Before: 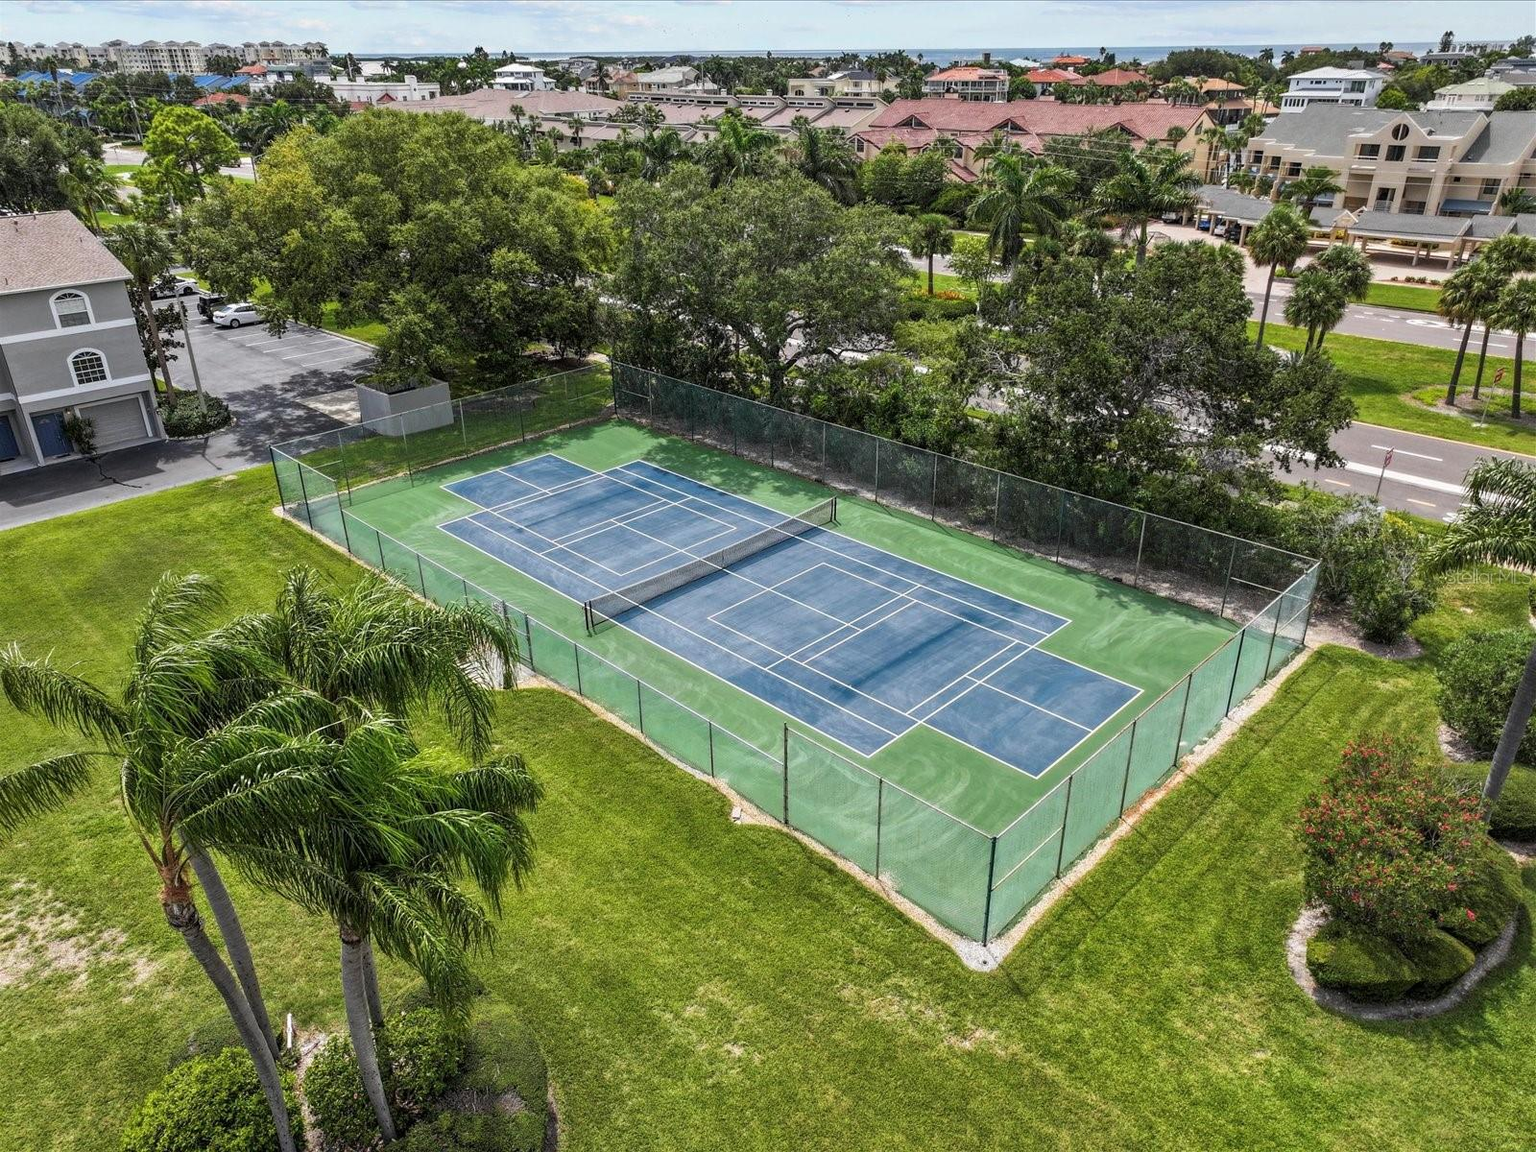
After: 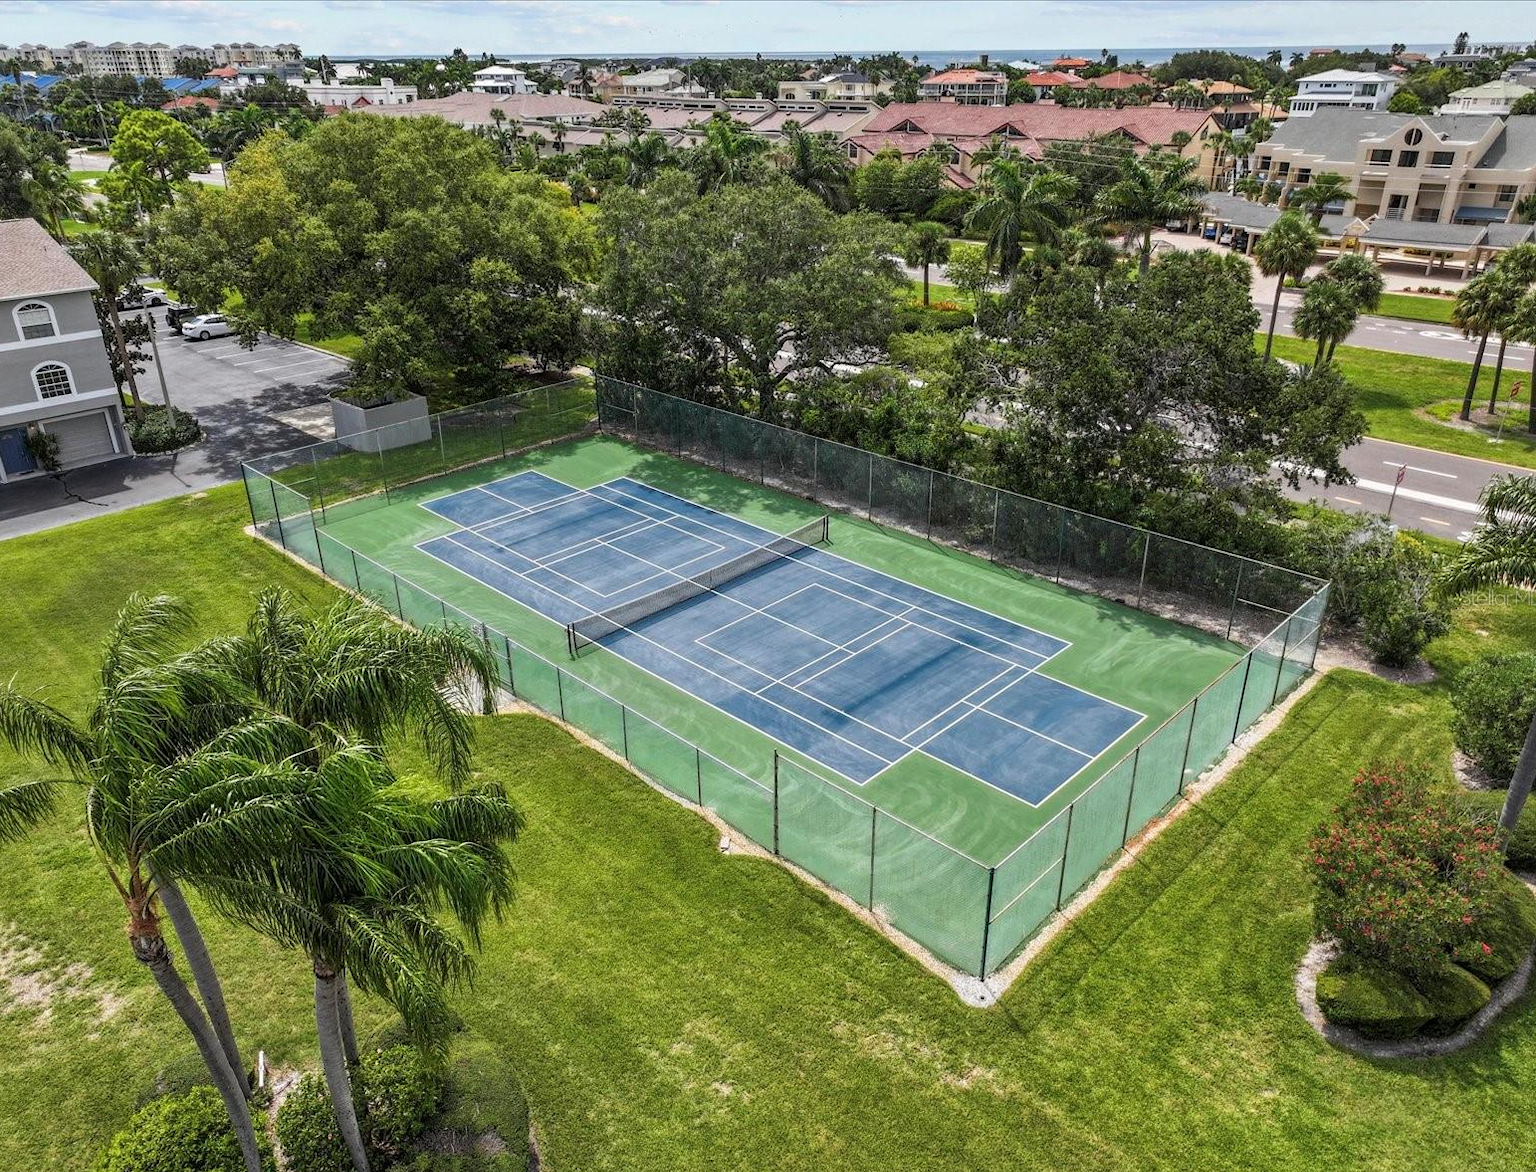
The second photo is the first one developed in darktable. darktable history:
crop and rotate: left 2.513%, right 1.043%, bottom 1.798%
